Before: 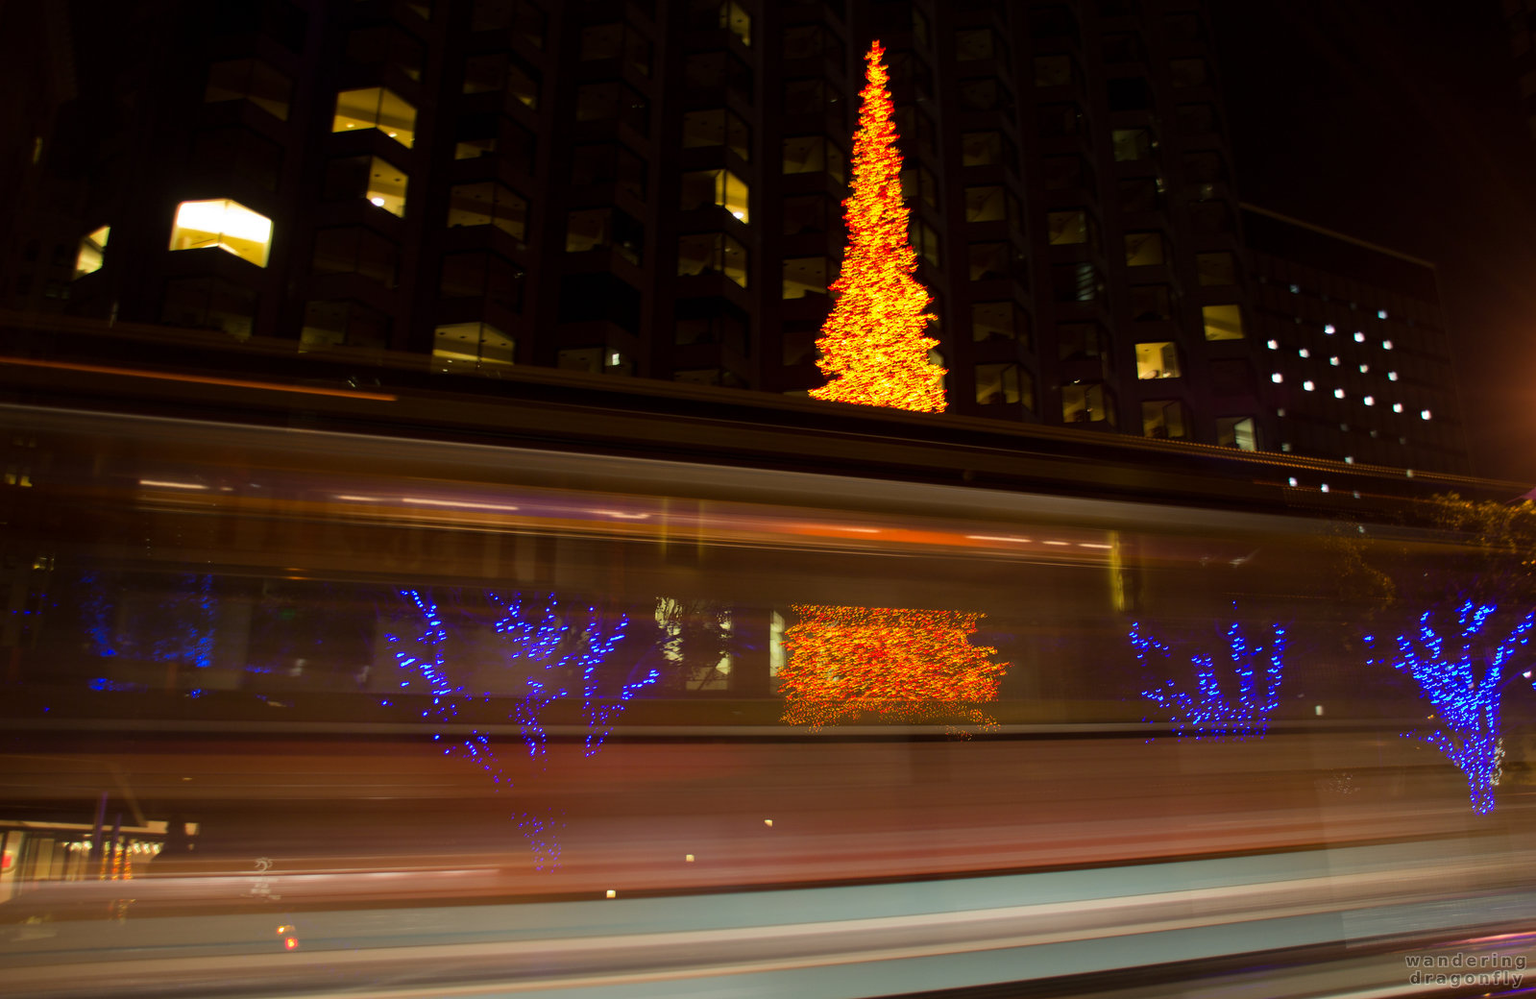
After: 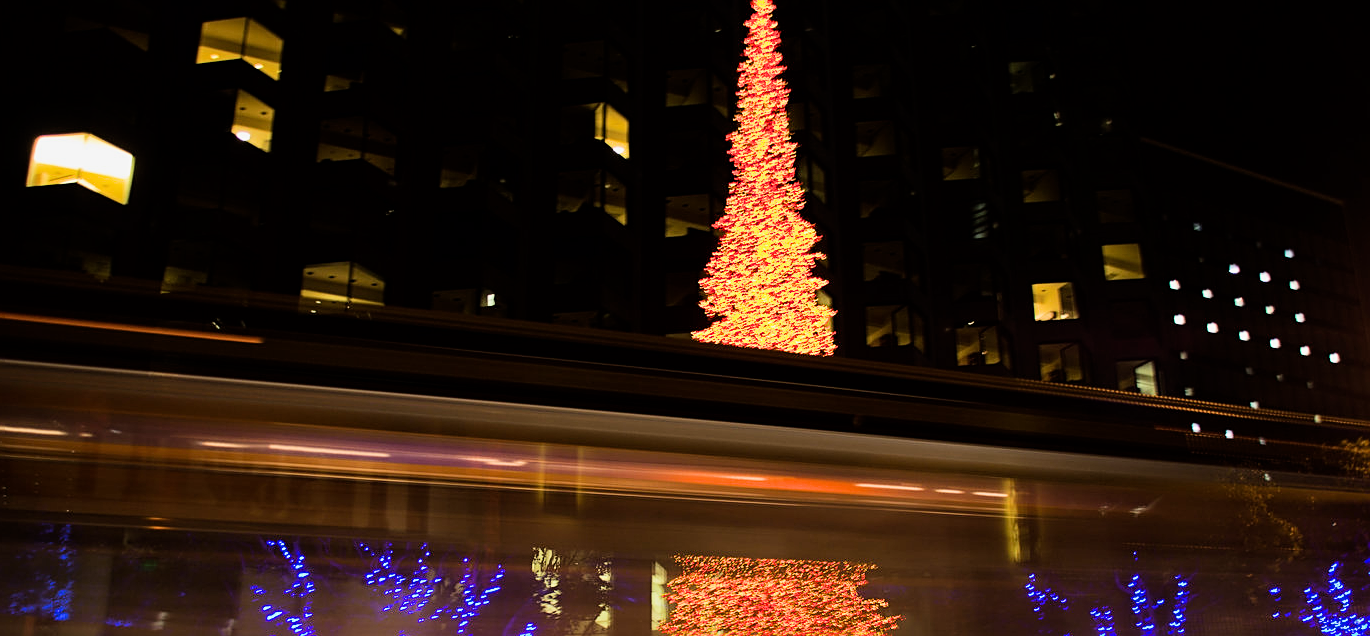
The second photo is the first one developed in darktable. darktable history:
crop and rotate: left 9.448%, top 7.184%, right 4.815%, bottom 31.647%
filmic rgb: black relative exposure -16 EV, white relative exposure 5.33 EV, hardness 5.9, contrast 1.237
sharpen: on, module defaults
exposure: exposure 0.604 EV, compensate exposure bias true, compensate highlight preservation false
